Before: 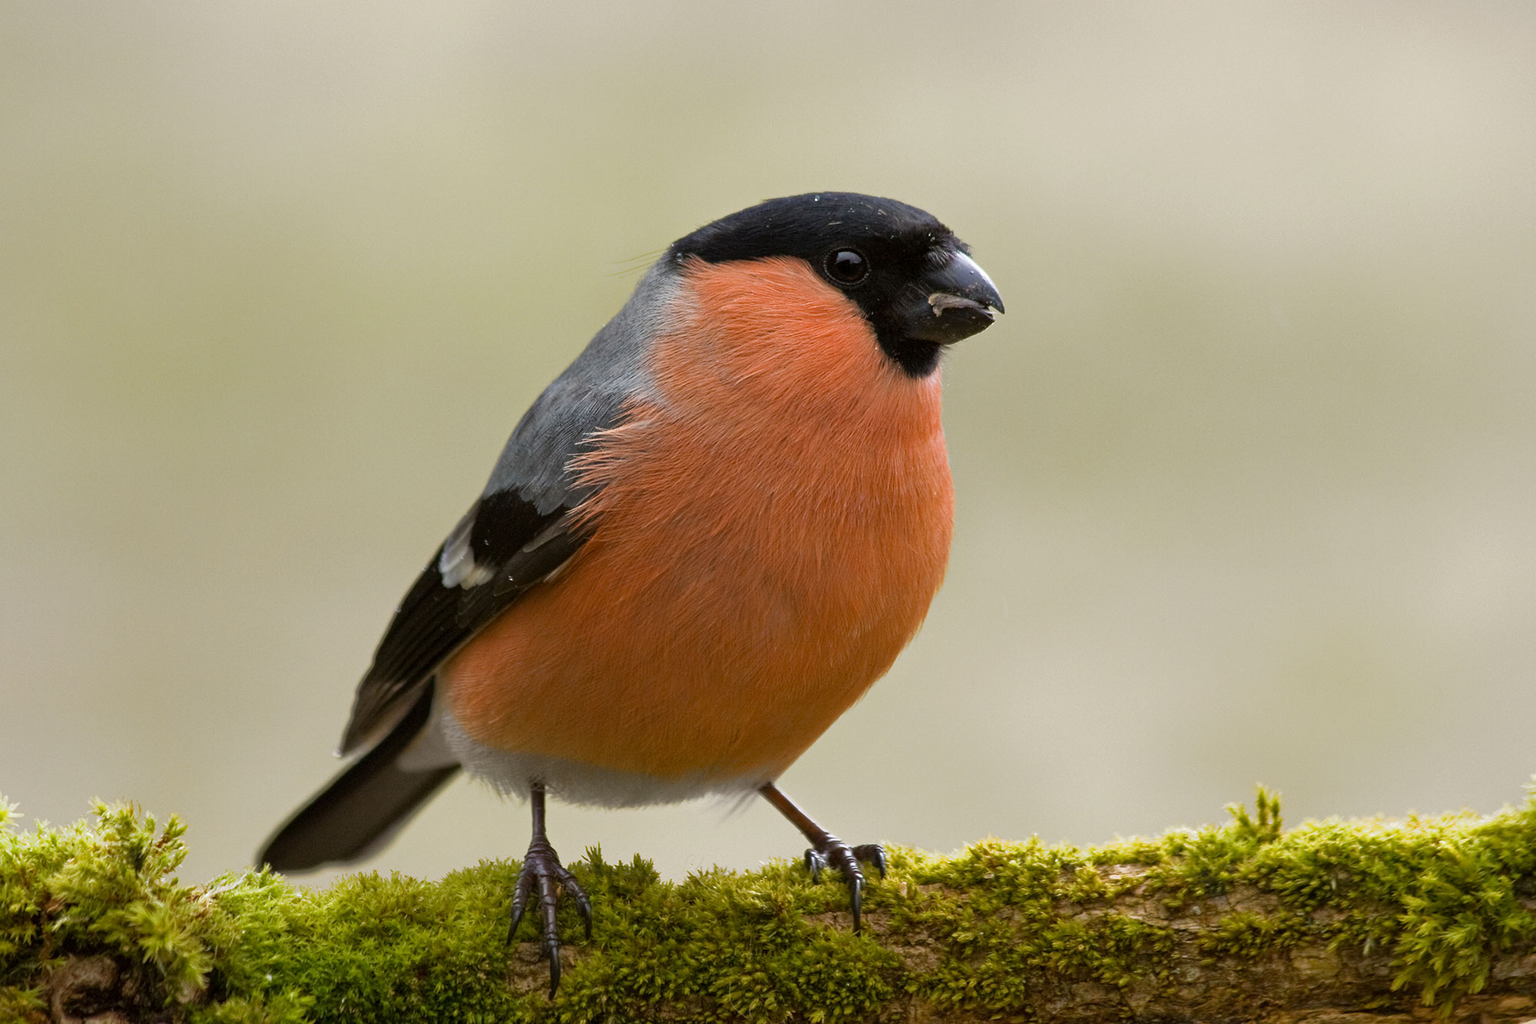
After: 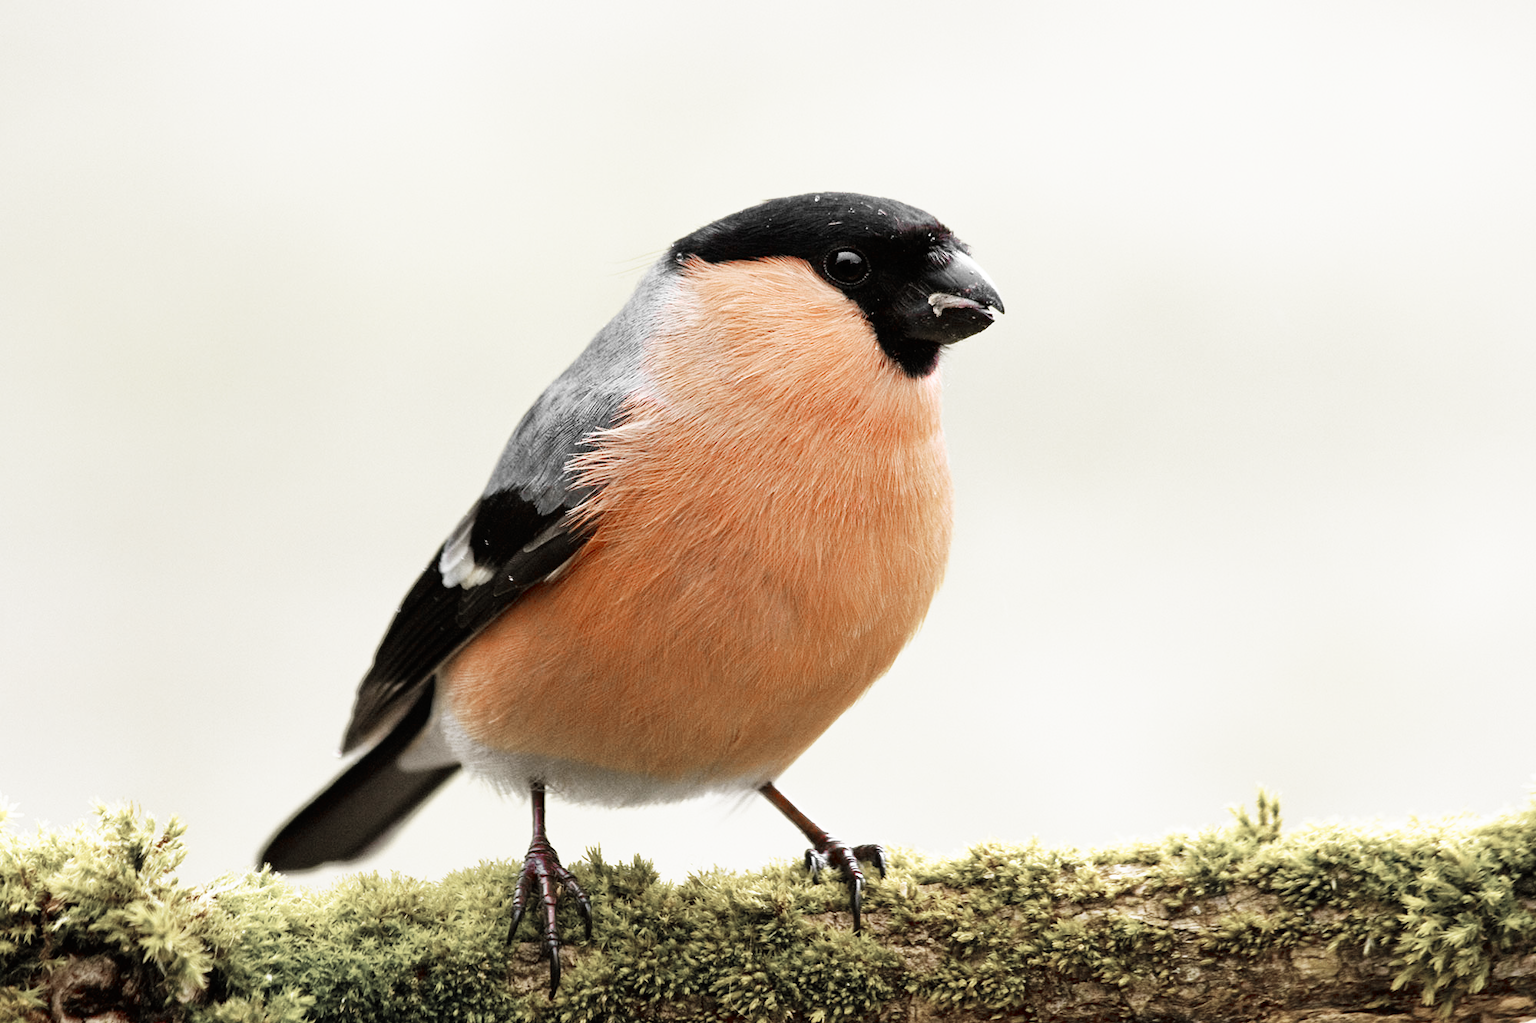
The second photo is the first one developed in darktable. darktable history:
base curve: curves: ch0 [(0, 0) (0.007, 0.004) (0.027, 0.03) (0.046, 0.07) (0.207, 0.54) (0.442, 0.872) (0.673, 0.972) (1, 1)], preserve colors none
color zones: curves: ch1 [(0, 0.831) (0.08, 0.771) (0.157, 0.268) (0.241, 0.207) (0.562, -0.005) (0.714, -0.013) (0.876, 0.01) (1, 0.831)]
